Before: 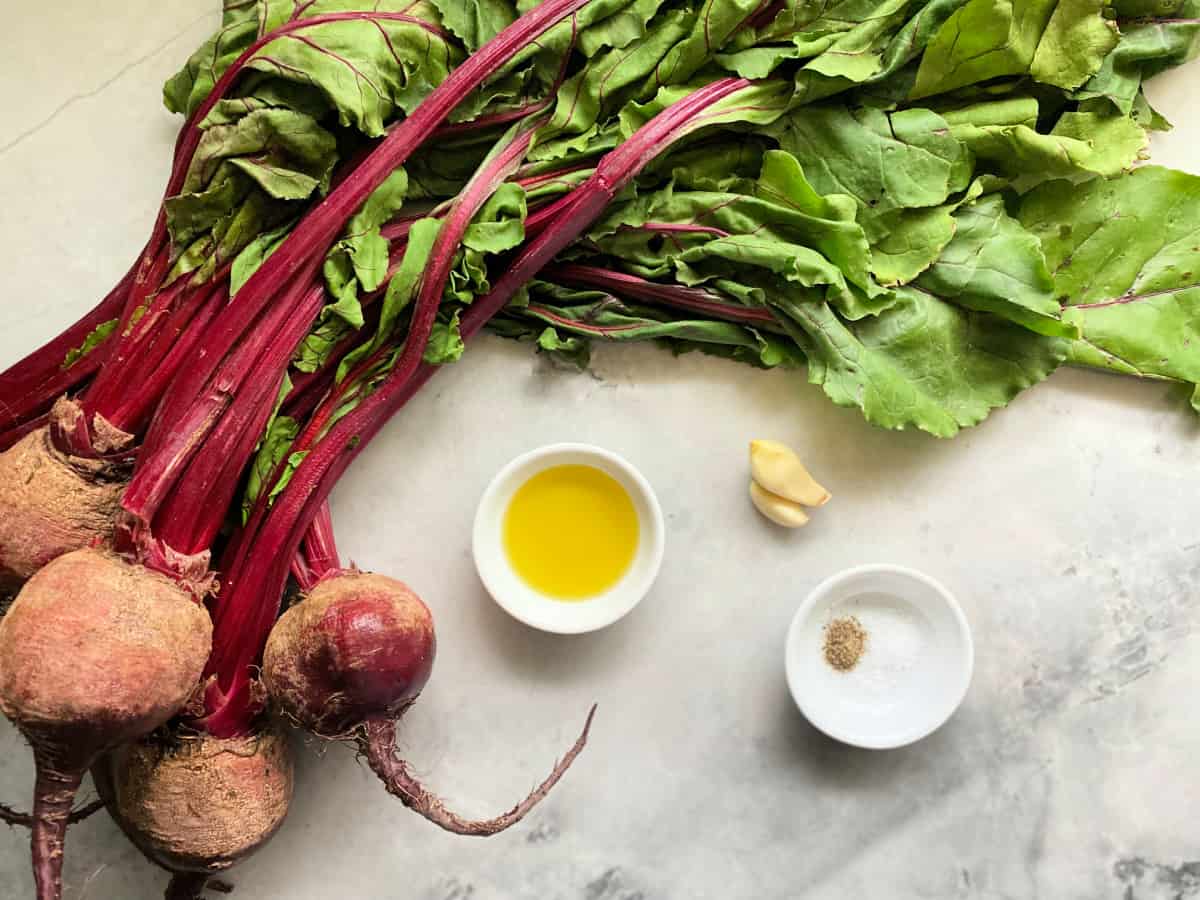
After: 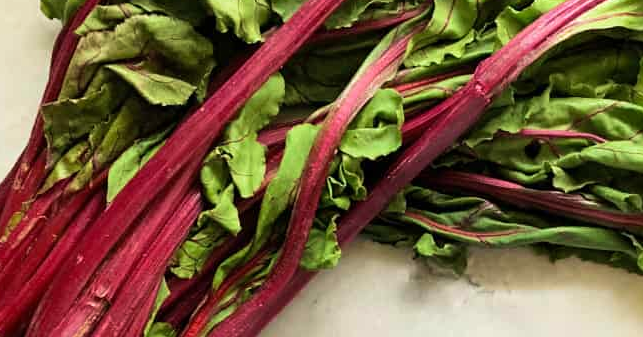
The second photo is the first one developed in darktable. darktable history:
velvia: on, module defaults
levels: mode automatic
crop: left 10.254%, top 10.503%, right 36.098%, bottom 52.018%
